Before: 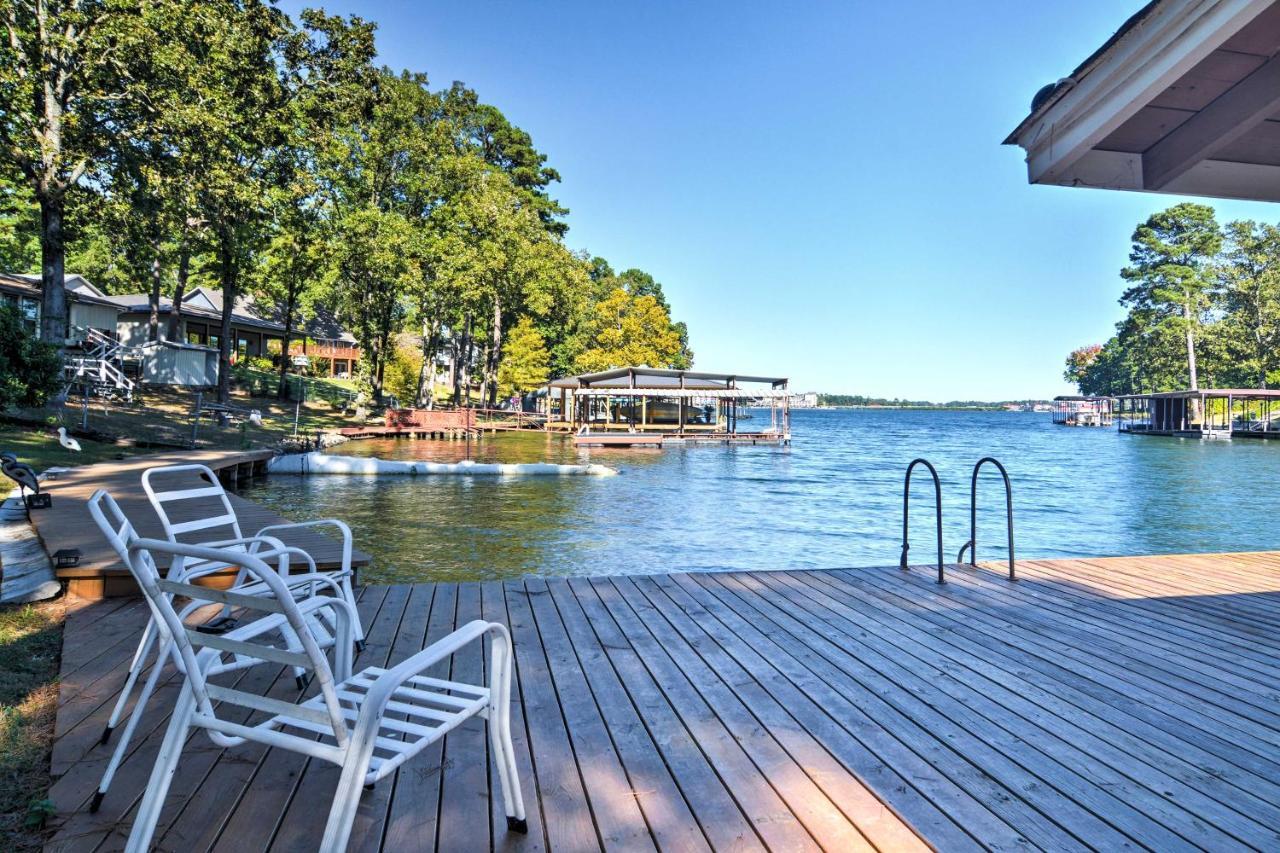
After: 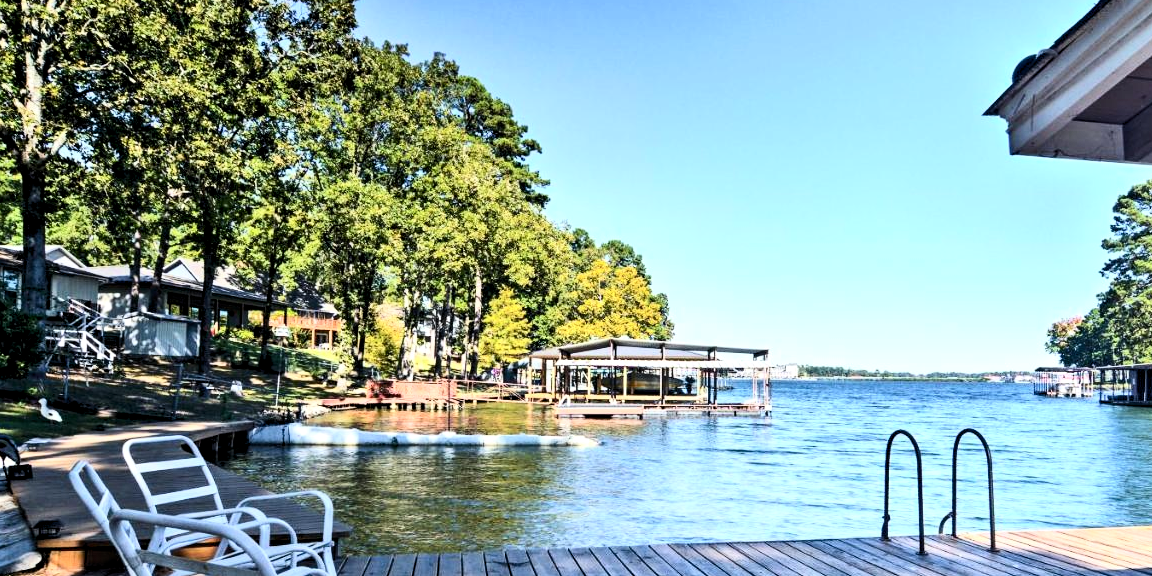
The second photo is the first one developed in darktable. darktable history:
rgb levels: levels [[0.01, 0.419, 0.839], [0, 0.5, 1], [0, 0.5, 1]]
crop: left 1.509%, top 3.452%, right 7.696%, bottom 28.452%
contrast brightness saturation: contrast 0.28
